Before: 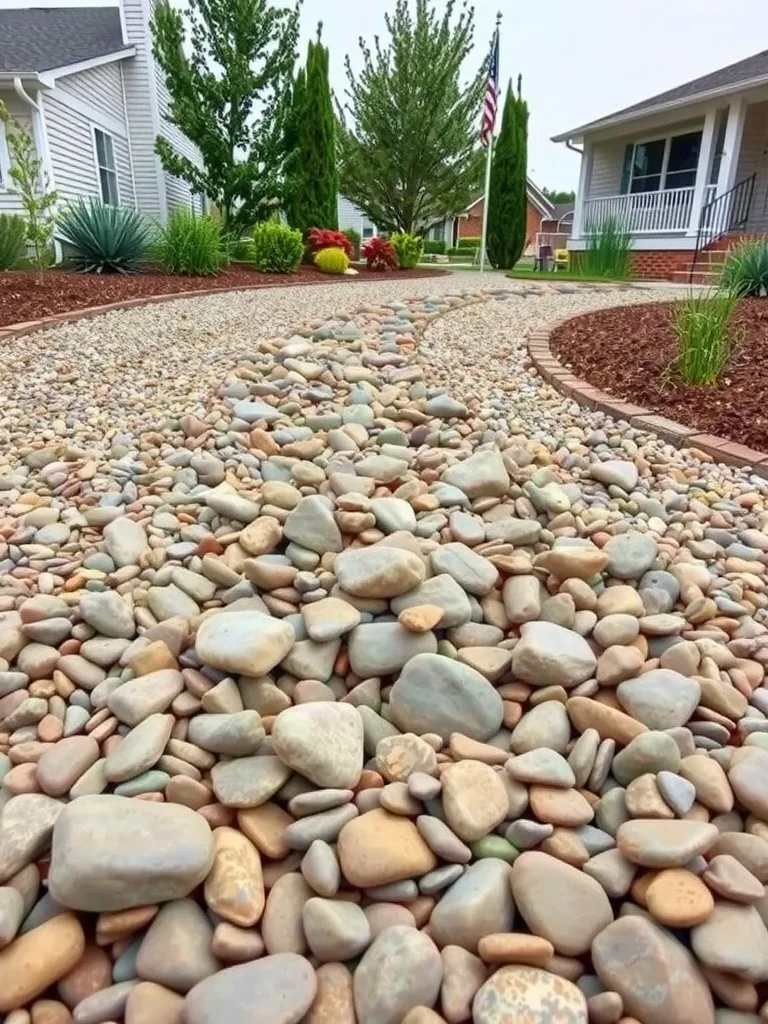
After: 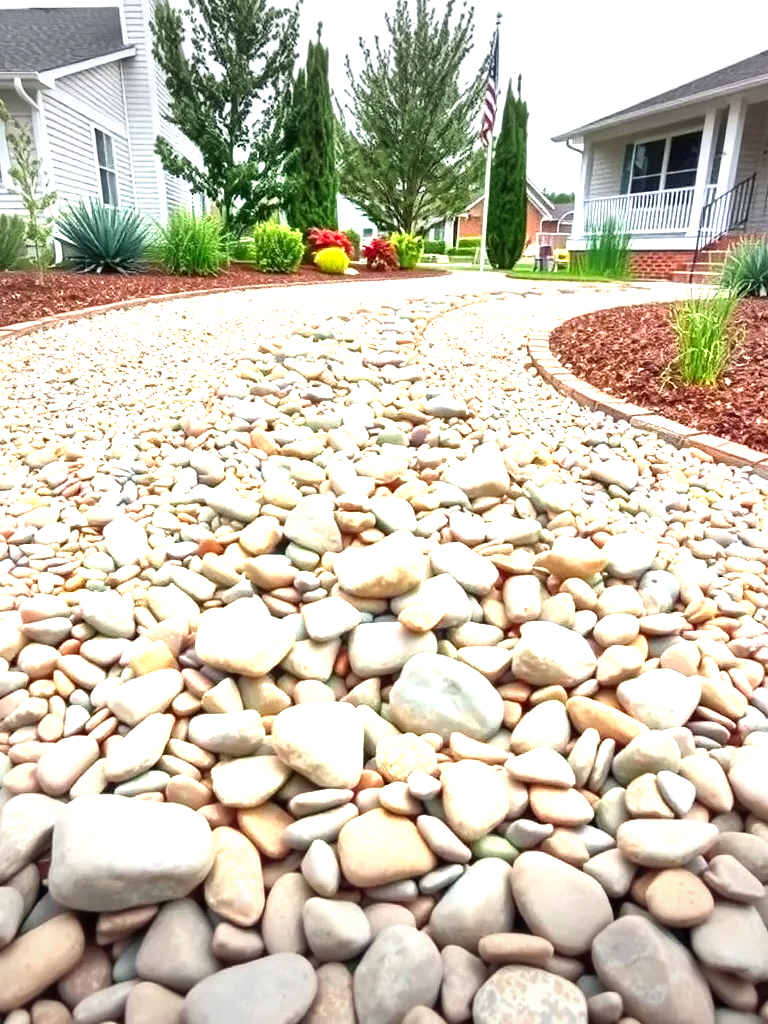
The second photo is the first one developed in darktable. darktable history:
local contrast: mode bilateral grid, contrast 25, coarseness 47, detail 152%, midtone range 0.2
contrast brightness saturation: contrast 0.097, brightness 0.04, saturation 0.092
vignetting: fall-off start 79.17%, width/height ratio 1.329, unbound false
exposure: black level correction 0, exposure 1.511 EV, compensate exposure bias true, compensate highlight preservation false
